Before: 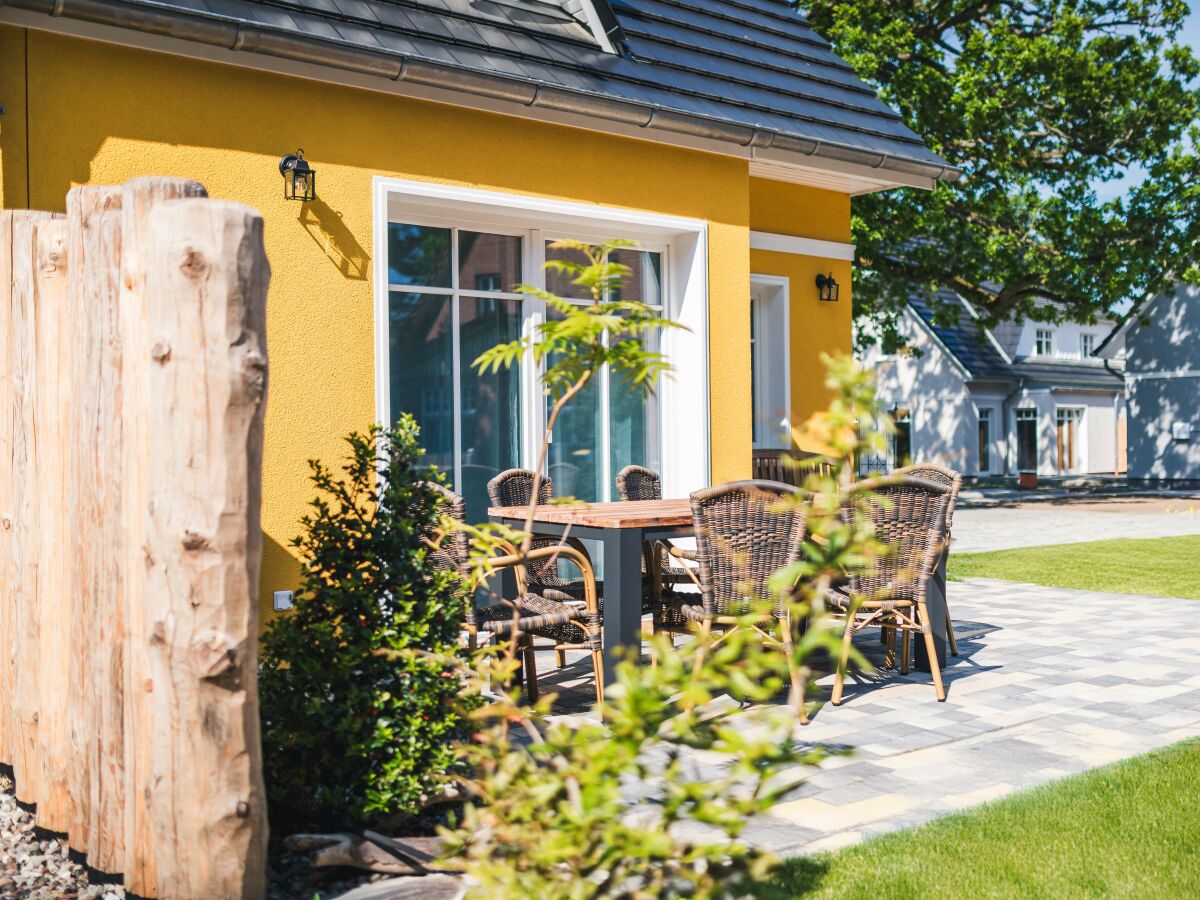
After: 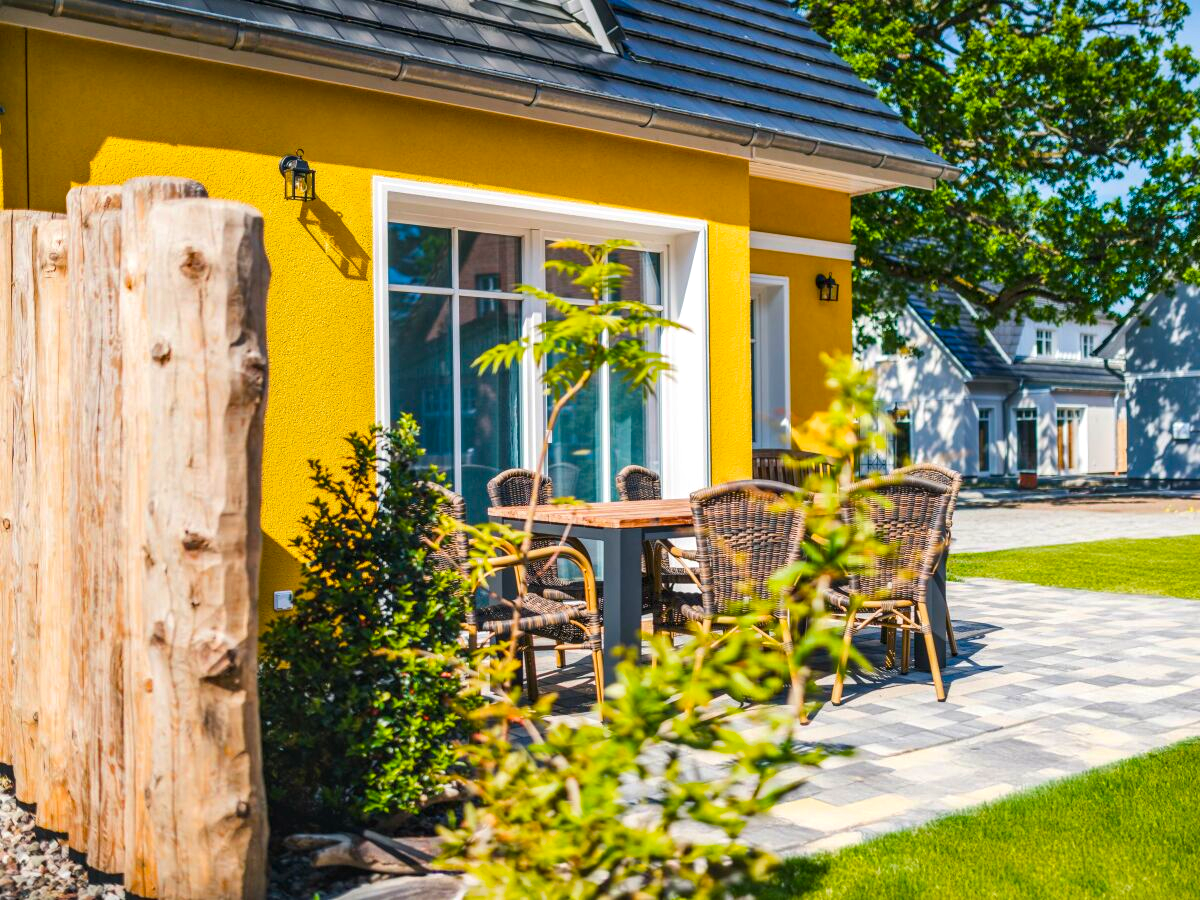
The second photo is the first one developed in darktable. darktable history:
local contrast: on, module defaults
color balance rgb: linear chroma grading › global chroma 15%, perceptual saturation grading › global saturation 30%
shadows and highlights: shadows 49, highlights -41, soften with gaussian
